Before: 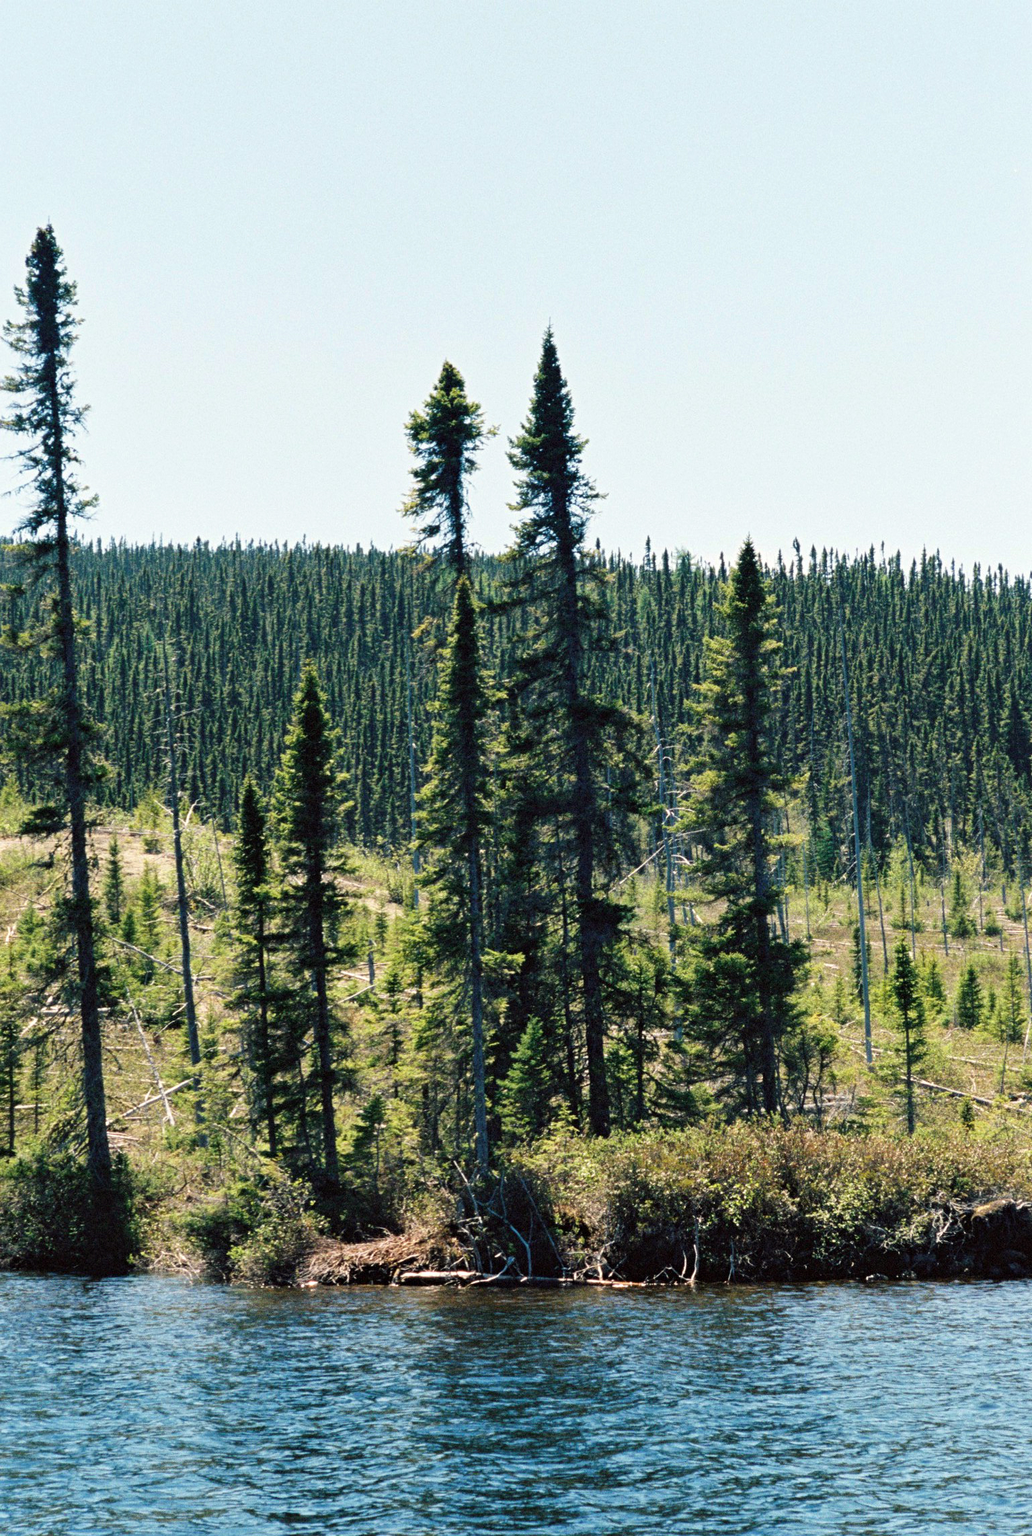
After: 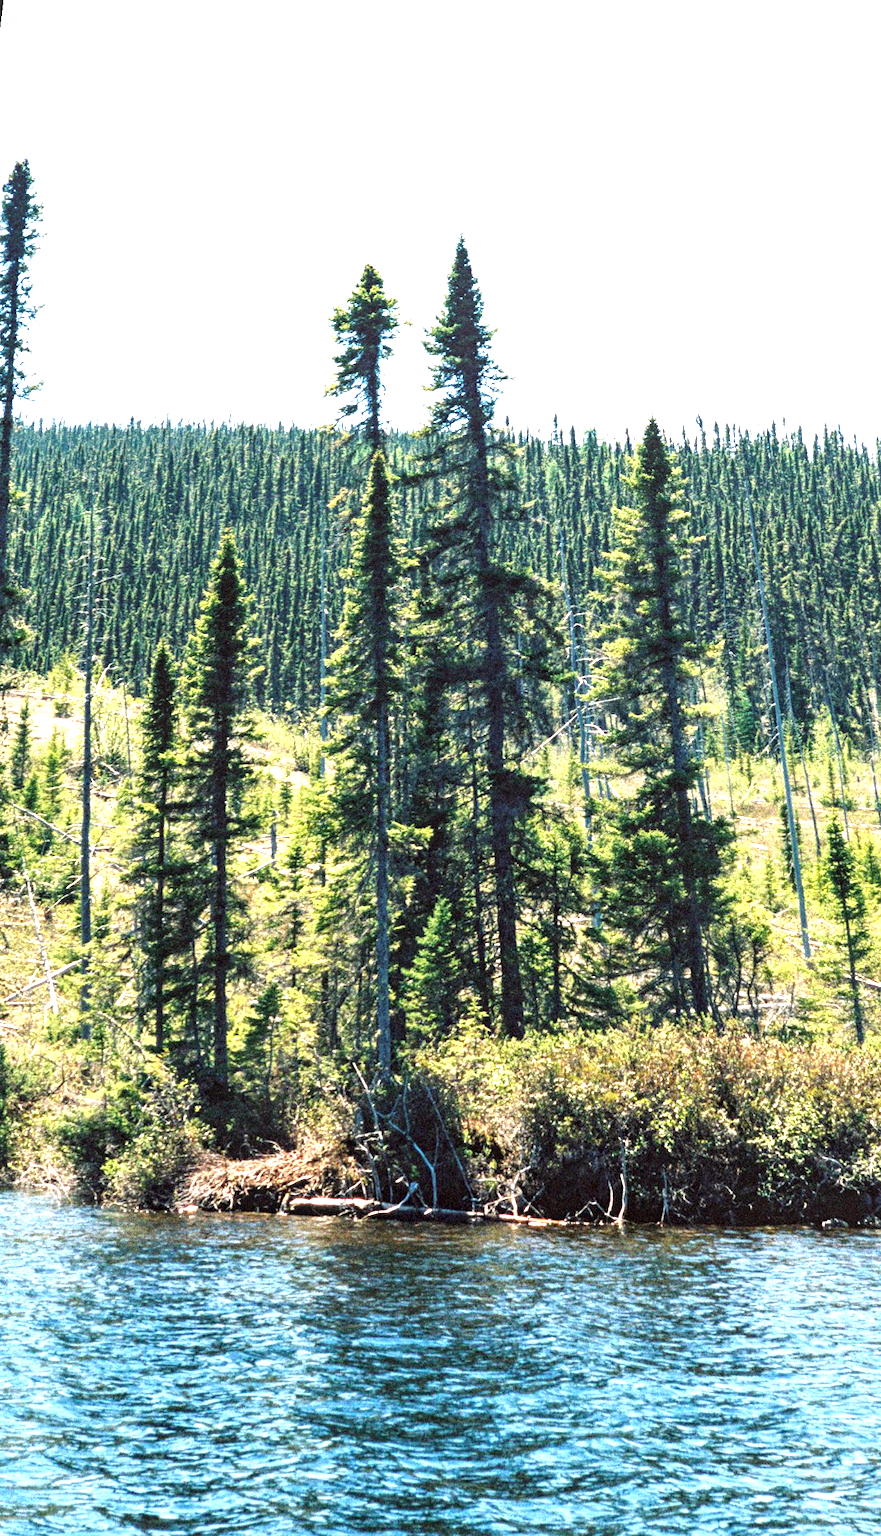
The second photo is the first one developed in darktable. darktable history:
local contrast: on, module defaults
exposure: black level correction 0, exposure 1.173 EV, compensate exposure bias true, compensate highlight preservation false
rotate and perspective: rotation 0.72°, lens shift (vertical) -0.352, lens shift (horizontal) -0.051, crop left 0.152, crop right 0.859, crop top 0.019, crop bottom 0.964
